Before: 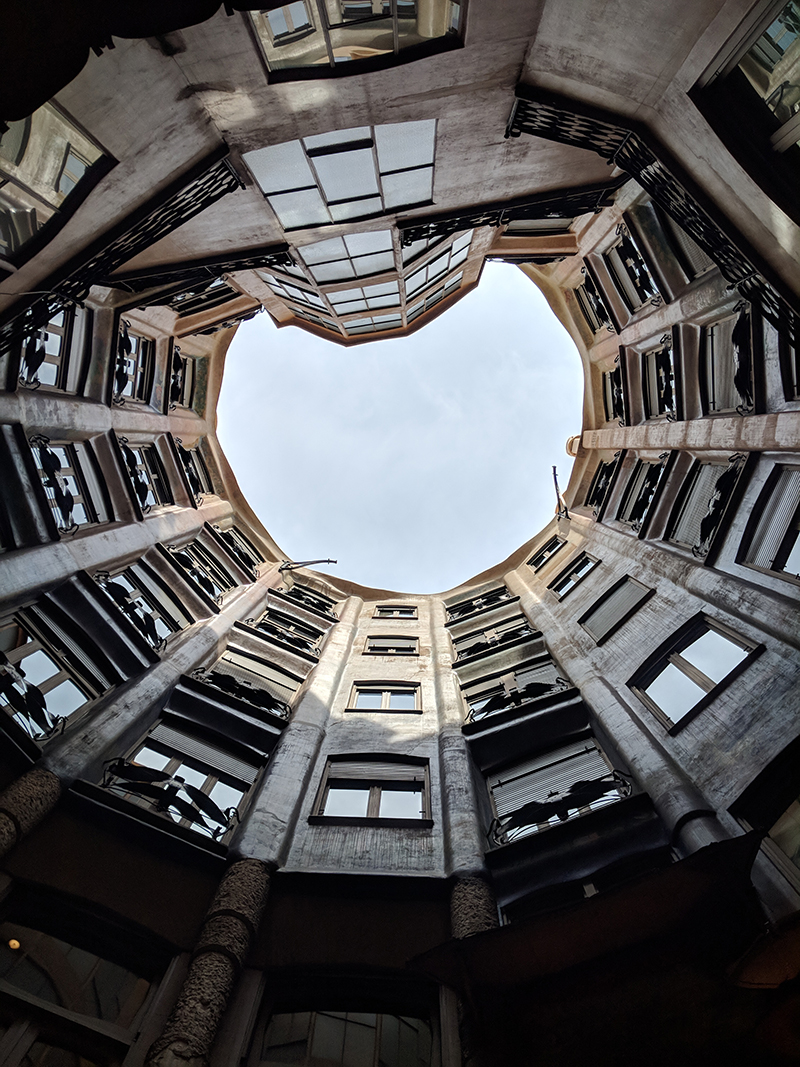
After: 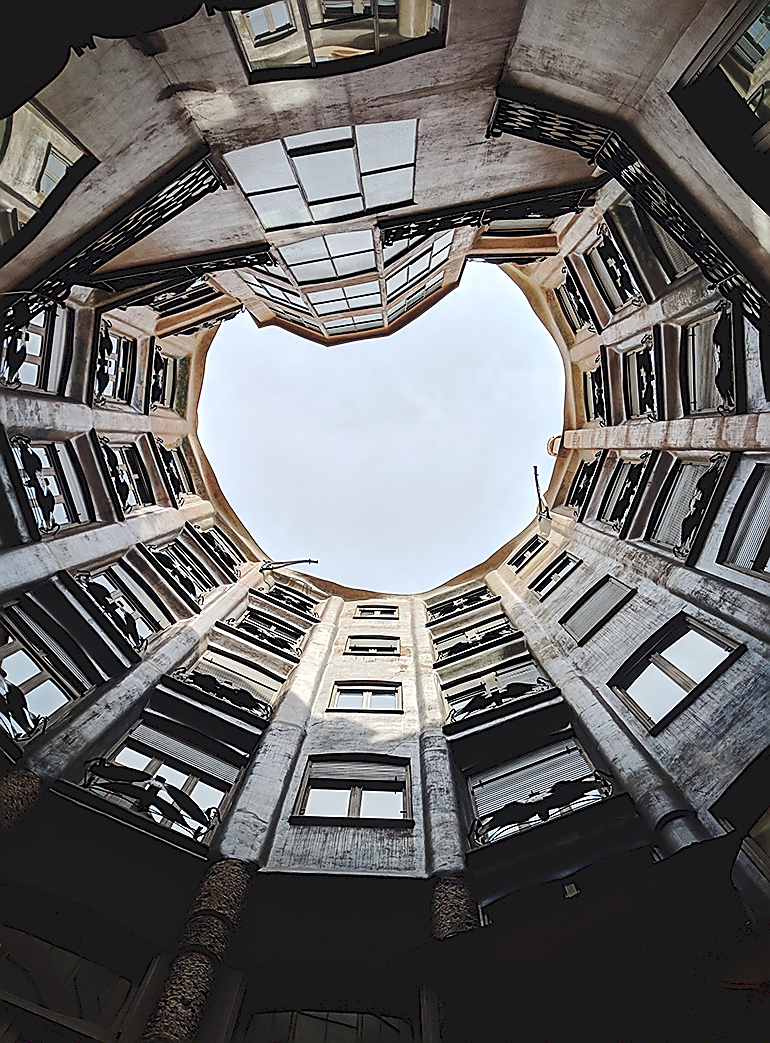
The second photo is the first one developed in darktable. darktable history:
crop and rotate: left 2.536%, right 1.107%, bottom 2.246%
tone curve: curves: ch0 [(0, 0) (0.003, 0.09) (0.011, 0.095) (0.025, 0.097) (0.044, 0.108) (0.069, 0.117) (0.1, 0.129) (0.136, 0.151) (0.177, 0.185) (0.224, 0.229) (0.277, 0.299) (0.335, 0.379) (0.399, 0.469) (0.468, 0.55) (0.543, 0.629) (0.623, 0.702) (0.709, 0.775) (0.801, 0.85) (0.898, 0.91) (1, 1)], preserve colors none
sharpen: radius 1.4, amount 1.25, threshold 0.7
